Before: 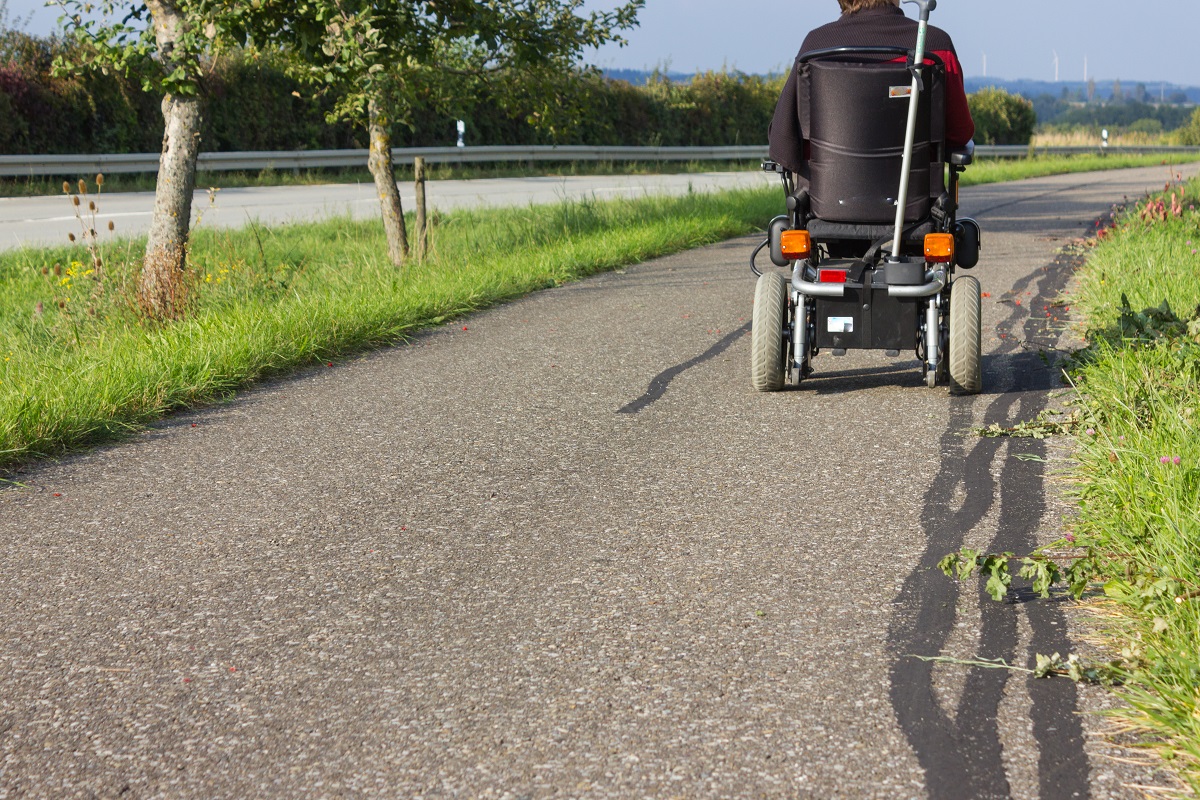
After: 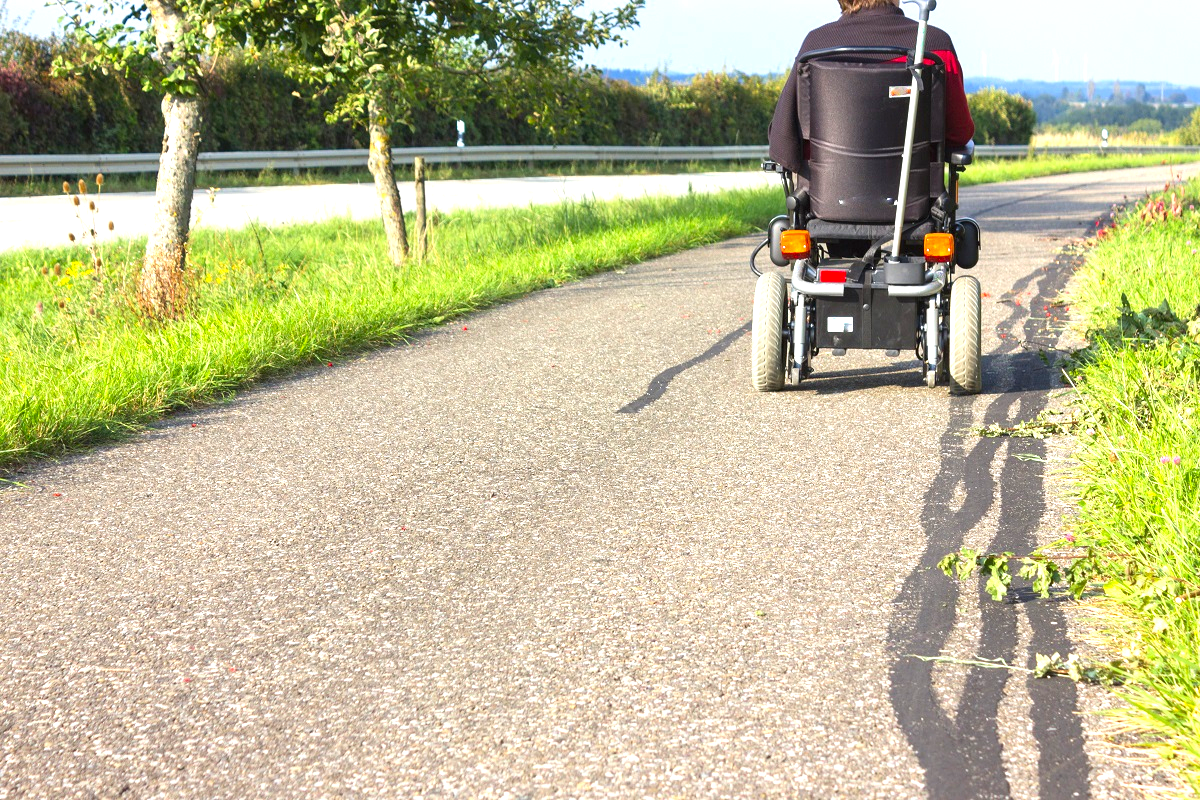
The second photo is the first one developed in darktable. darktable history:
contrast brightness saturation: saturation 0.13
exposure: exposure 1.15 EV, compensate highlight preservation false
